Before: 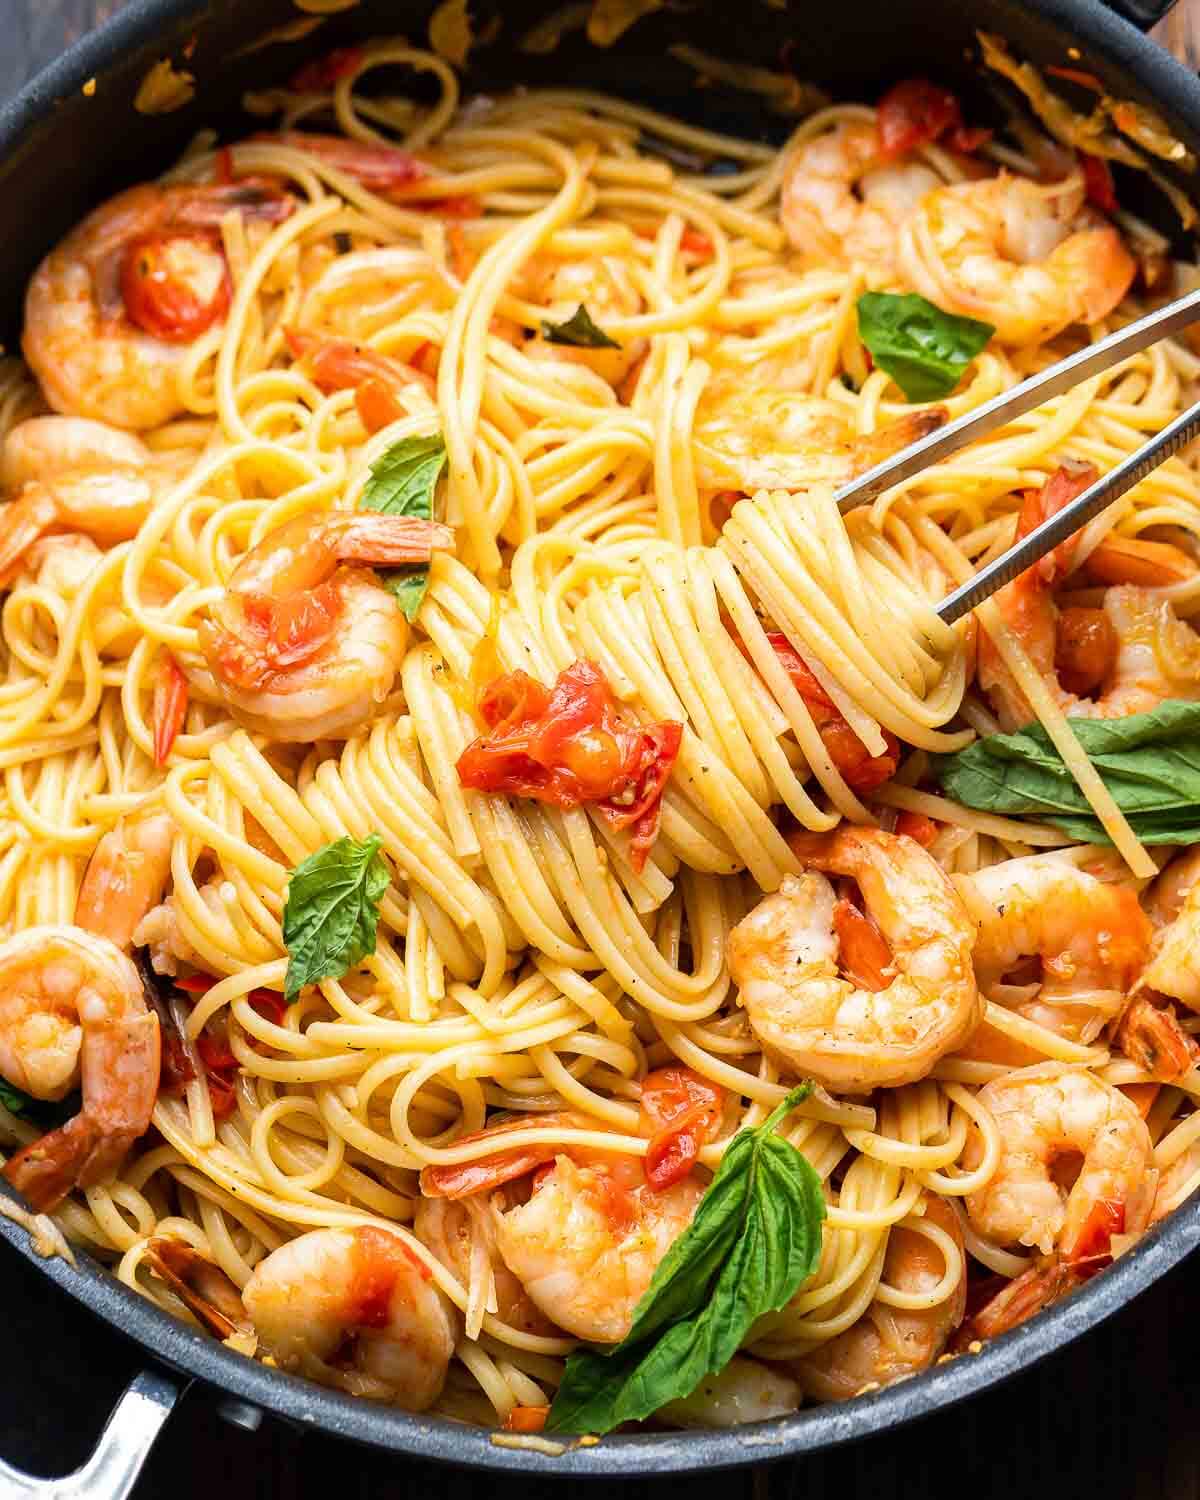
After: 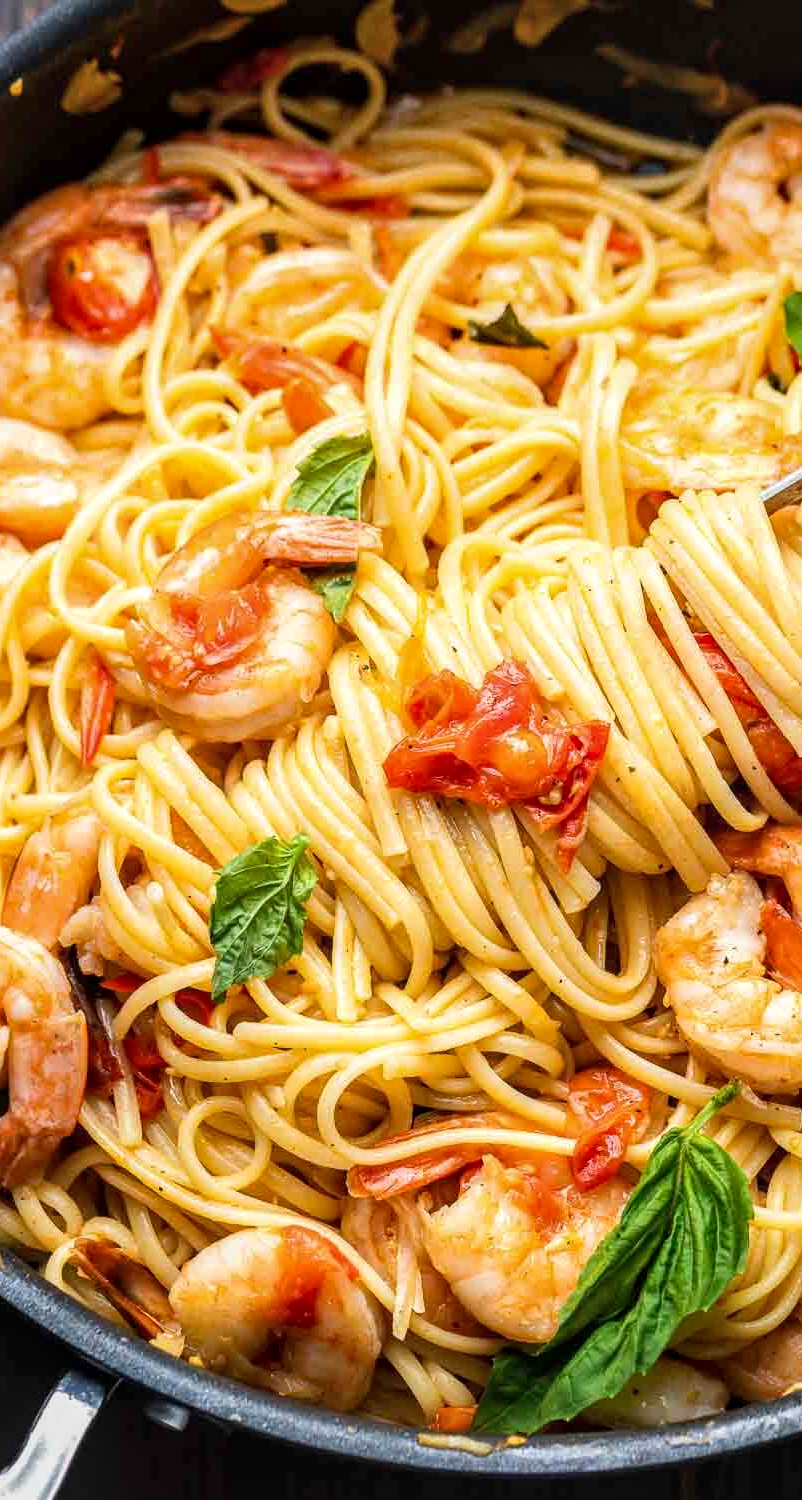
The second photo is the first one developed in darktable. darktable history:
local contrast: on, module defaults
crop and rotate: left 6.153%, right 27.008%
